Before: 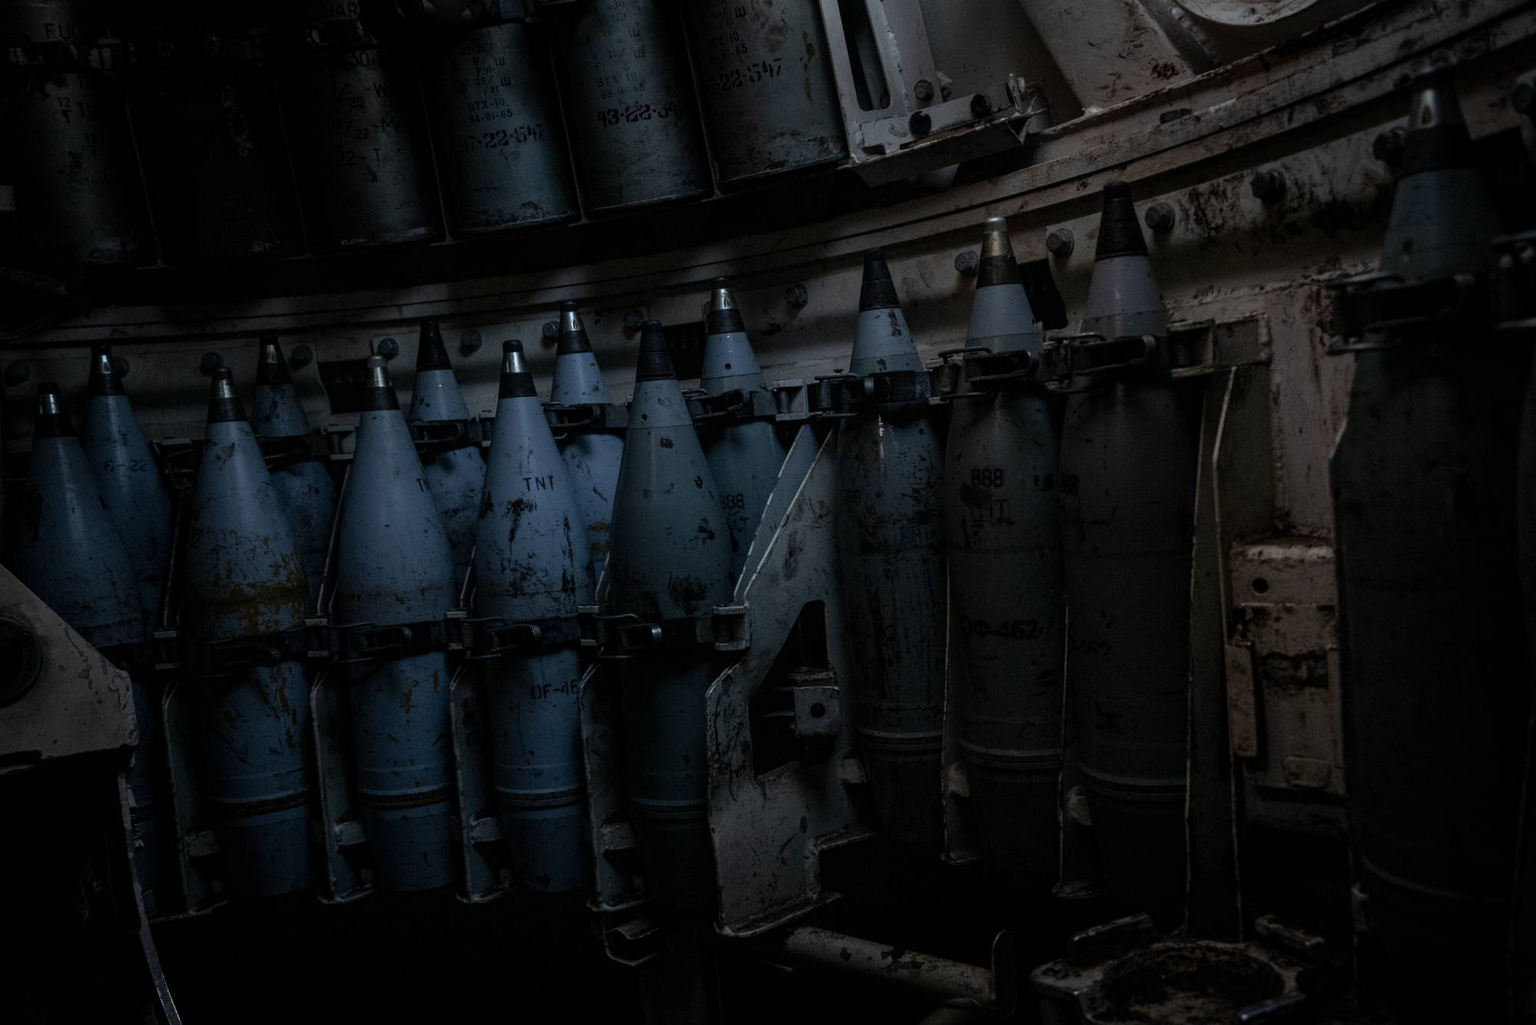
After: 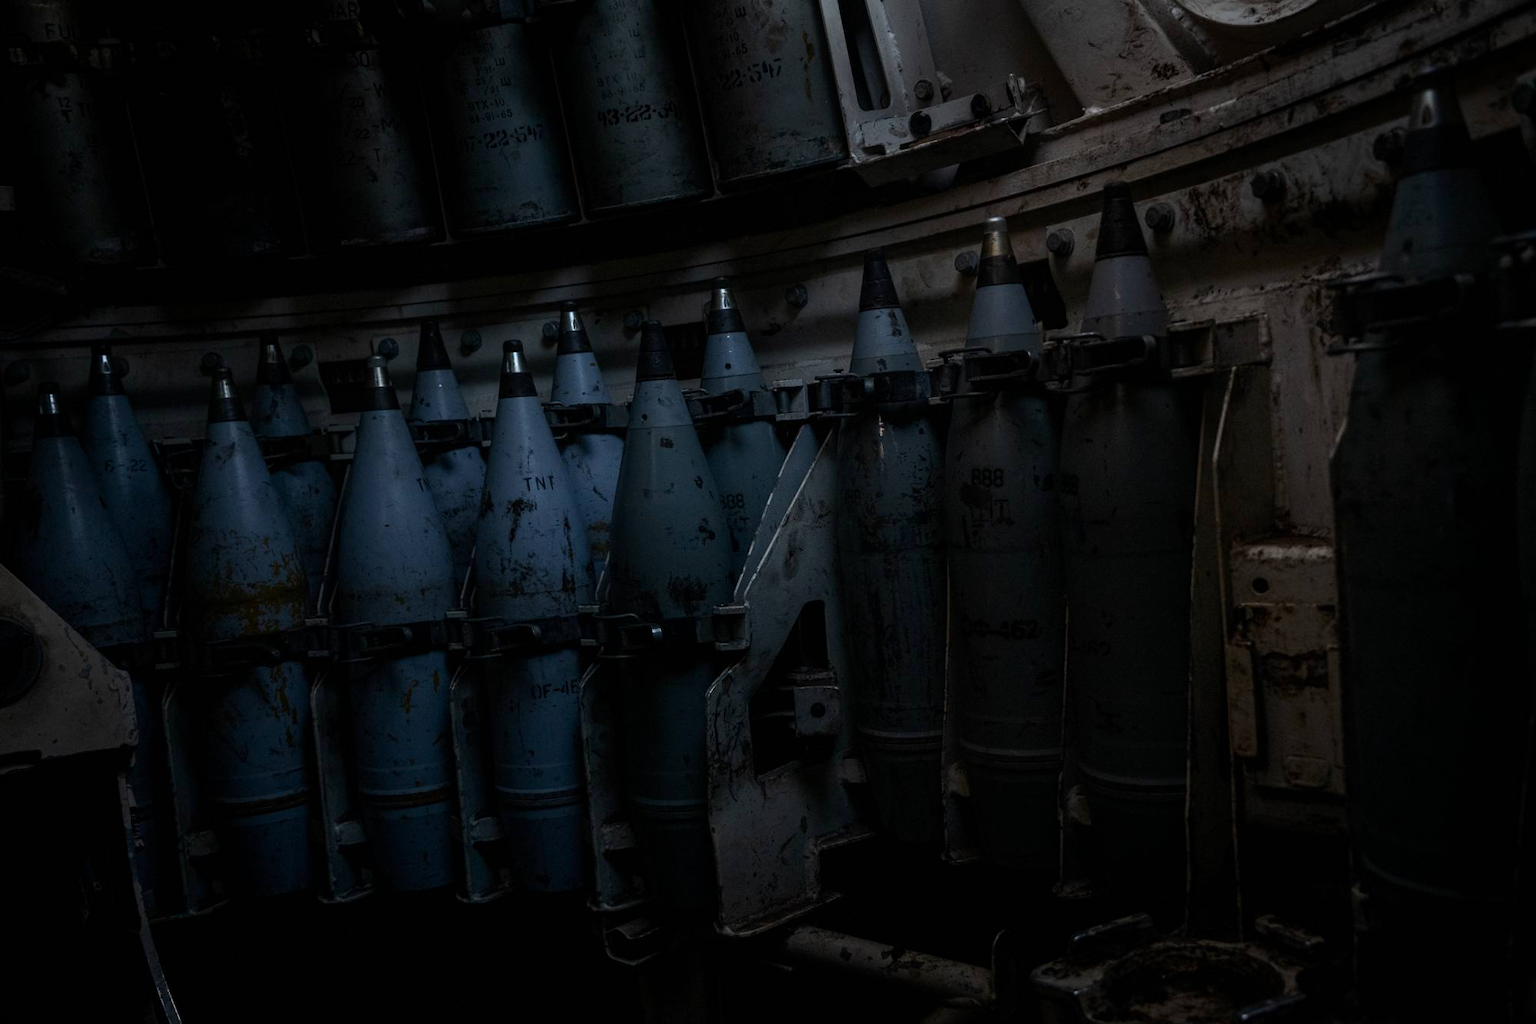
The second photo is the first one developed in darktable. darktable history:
shadows and highlights: shadows -30, highlights 30
